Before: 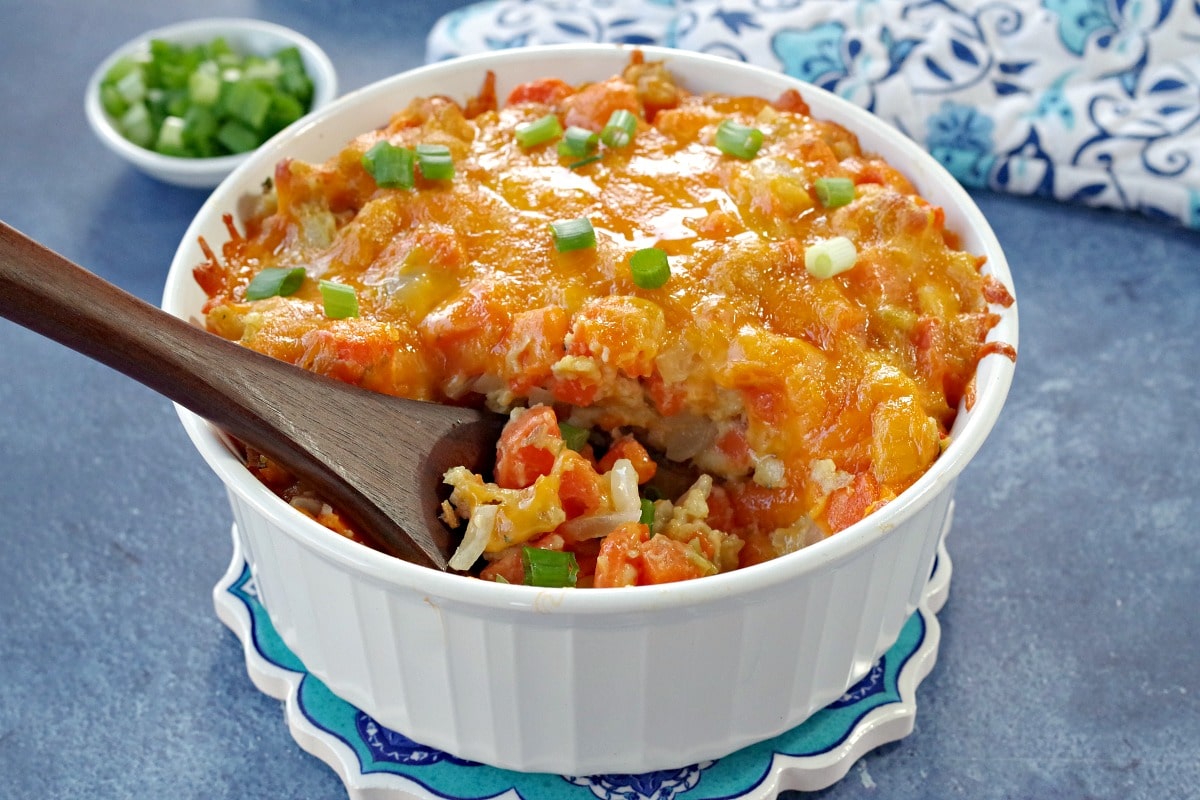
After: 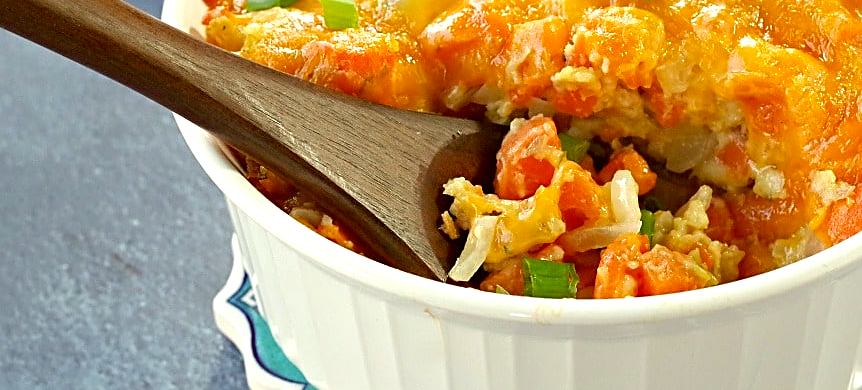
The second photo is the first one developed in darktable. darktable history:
exposure: black level correction 0, exposure 0.5 EV, compensate highlight preservation false
sharpen: on, module defaults
crop: top 36.221%, right 28.102%, bottom 14.94%
color correction: highlights a* -1.49, highlights b* 10.35, shadows a* 0.864, shadows b* 19.28
